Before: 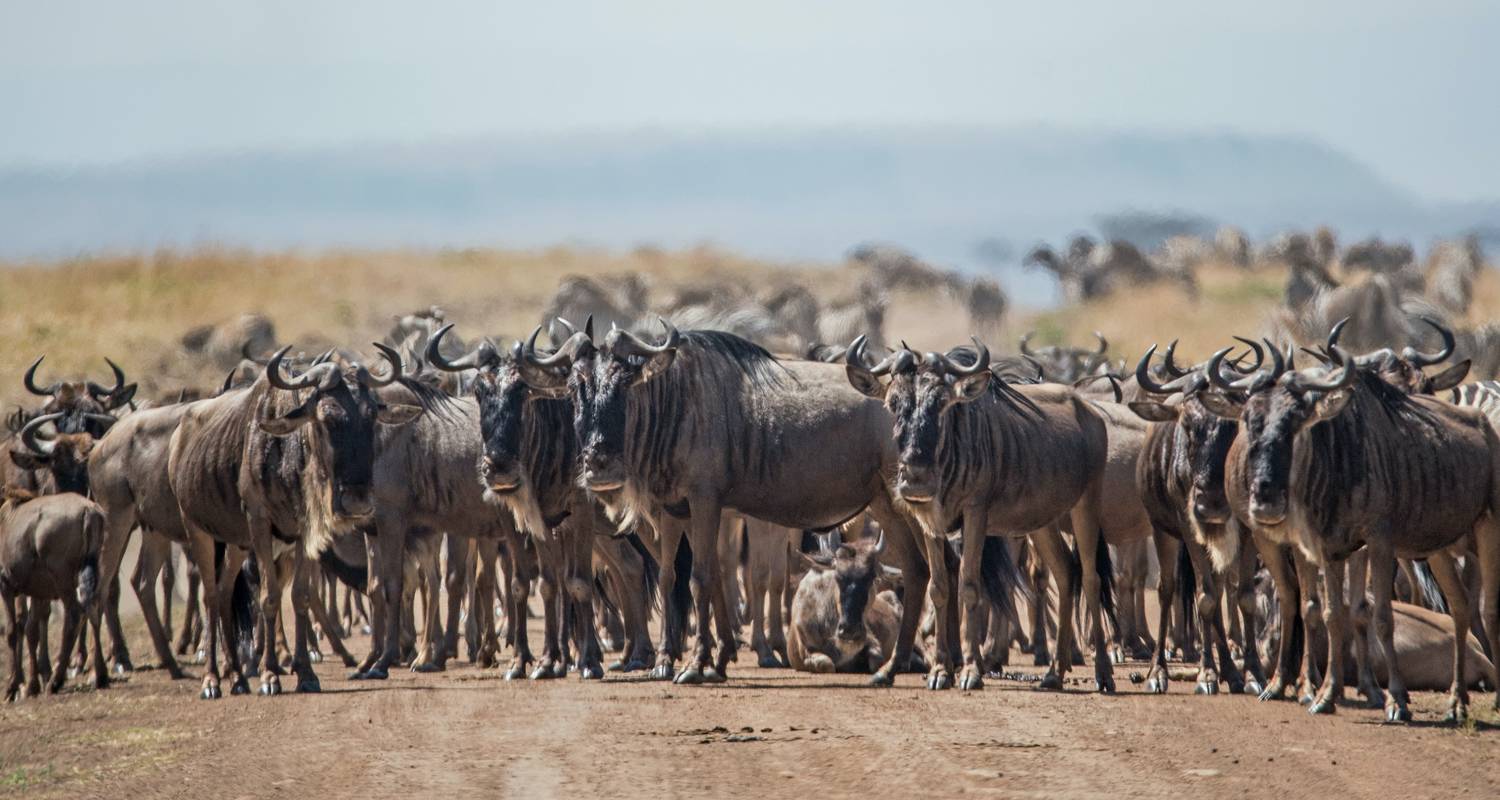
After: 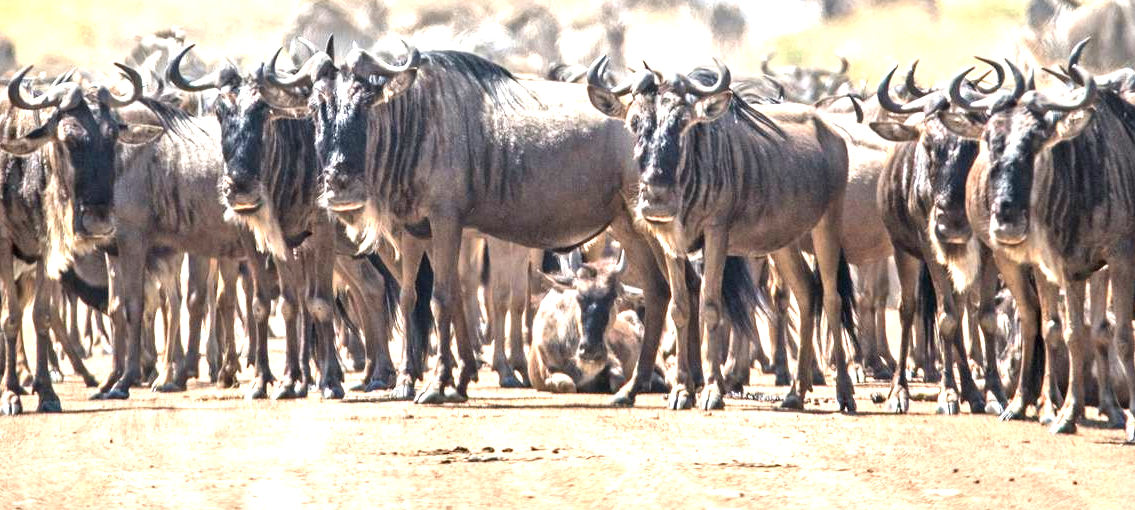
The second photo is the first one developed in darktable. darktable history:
exposure: black level correction 0, exposure 1.675 EV, compensate exposure bias true, compensate highlight preservation false
contrast brightness saturation: contrast 0.07
crop and rotate: left 17.299%, top 35.115%, right 7.015%, bottom 1.024%
